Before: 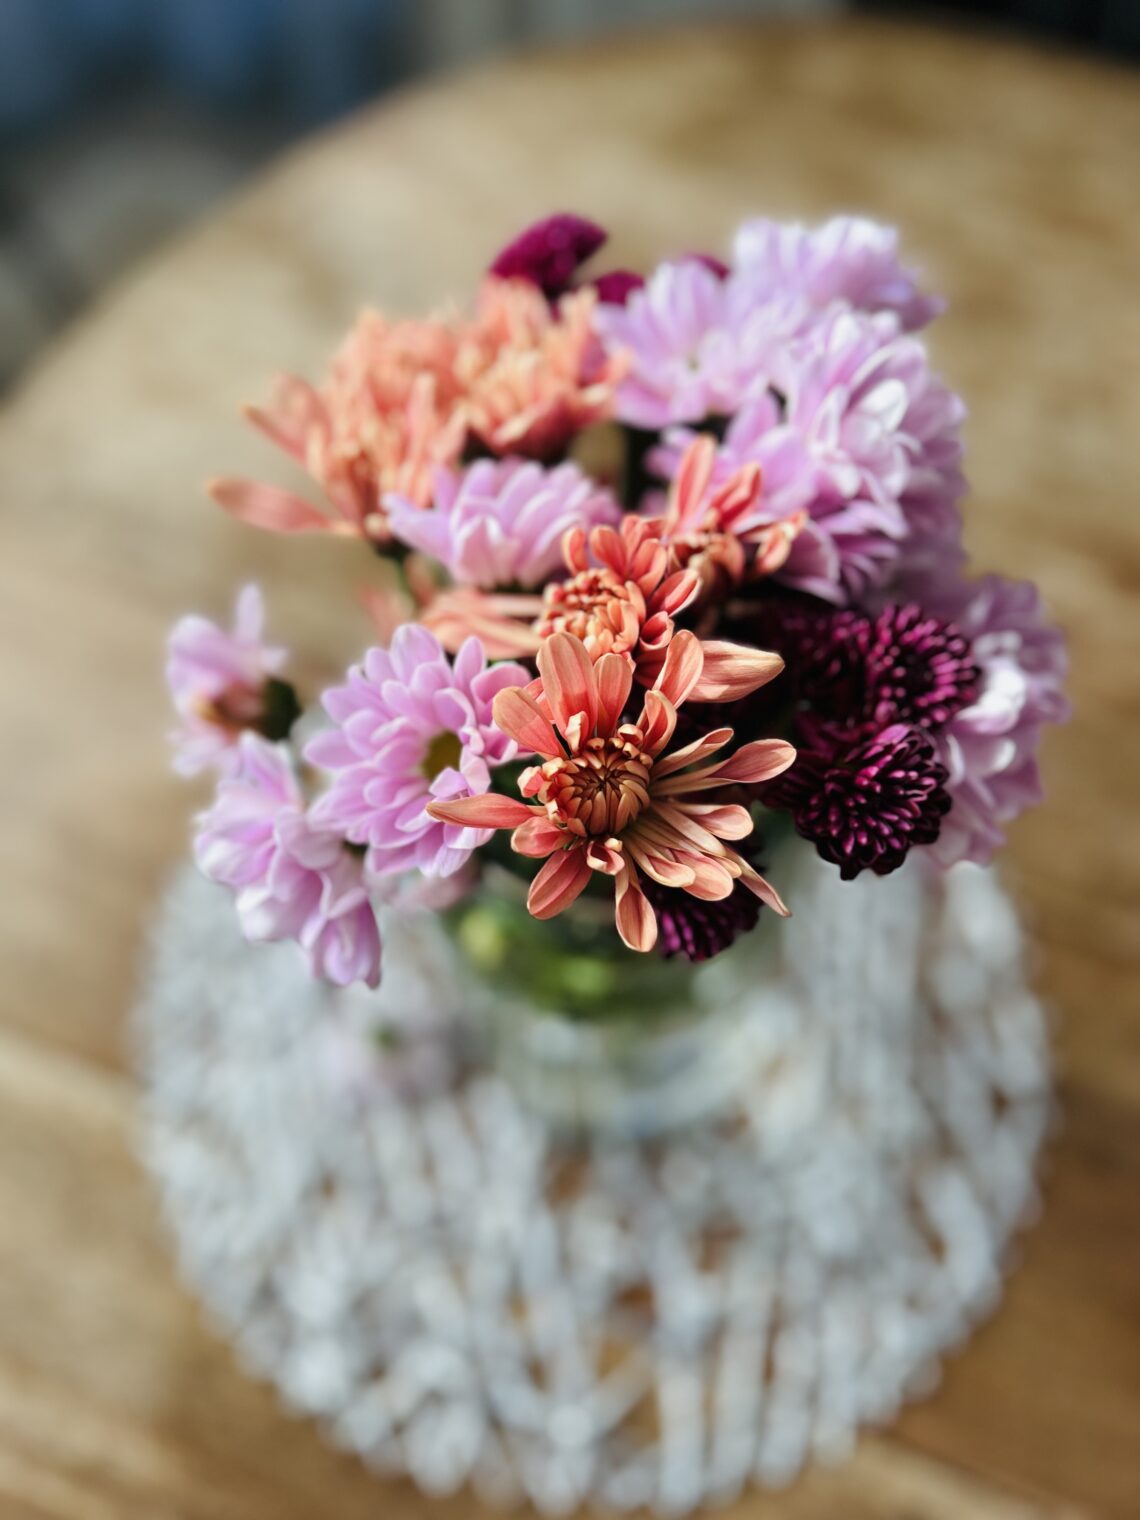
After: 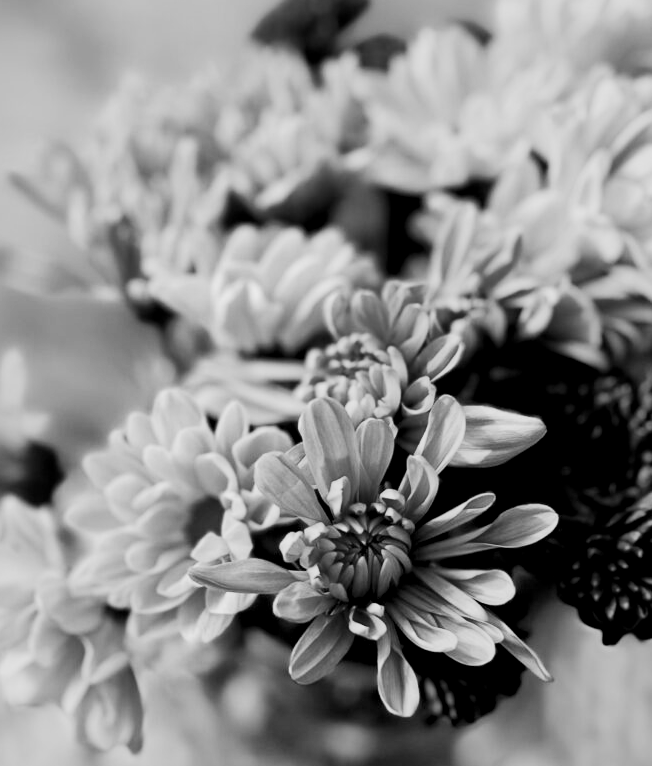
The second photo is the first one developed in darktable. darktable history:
monochrome: on, module defaults
sigmoid: contrast 1.6, skew -0.2, preserve hue 0%, red attenuation 0.1, red rotation 0.035, green attenuation 0.1, green rotation -0.017, blue attenuation 0.15, blue rotation -0.052, base primaries Rec2020
white balance: red 0.974, blue 1.044
color balance rgb: shadows lift › luminance -5%, shadows lift › chroma 1.1%, shadows lift › hue 219°, power › luminance 10%, power › chroma 2.83%, power › hue 60°, highlights gain › chroma 4.52%, highlights gain › hue 33.33°, saturation formula JzAzBz (2021)
color correction: saturation 1.34
local contrast: mode bilateral grid, contrast 100, coarseness 100, detail 165%, midtone range 0.2
crop: left 20.932%, top 15.471%, right 21.848%, bottom 34.081%
